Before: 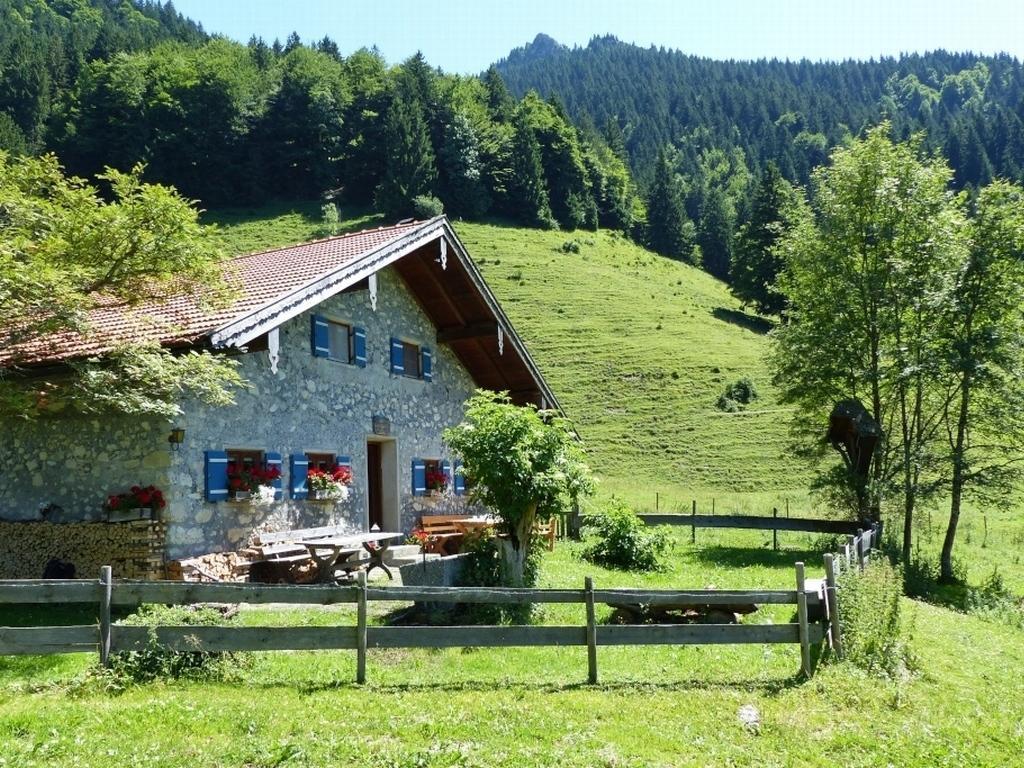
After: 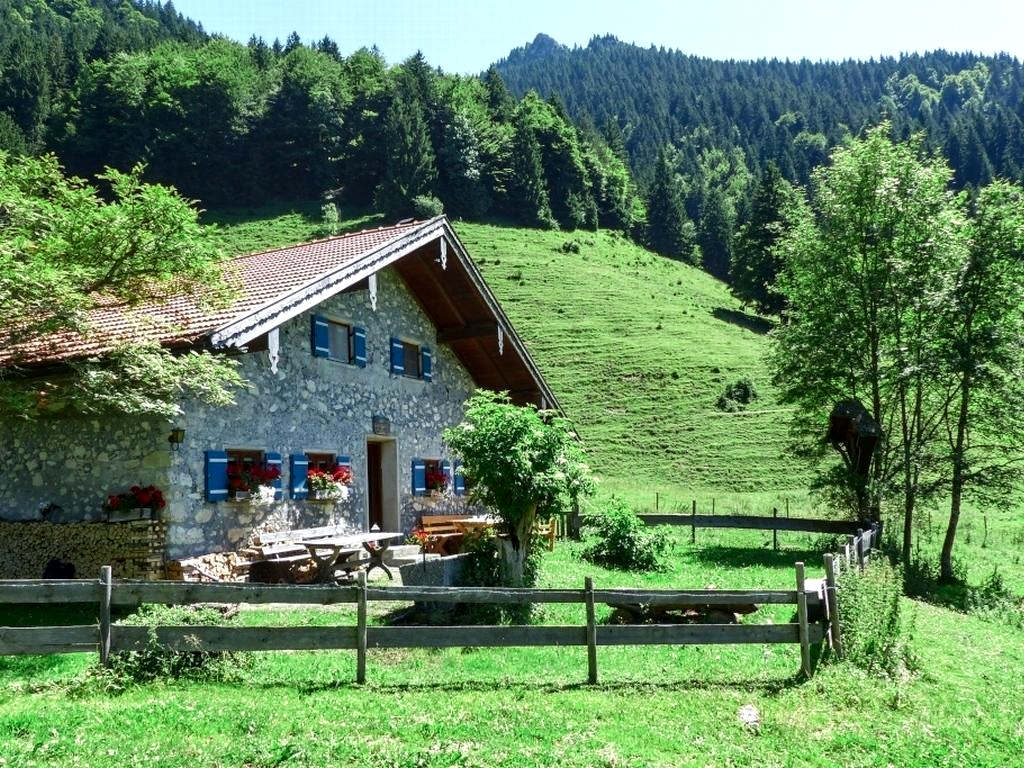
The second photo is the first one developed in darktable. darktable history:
local contrast: on, module defaults
contrast brightness saturation: brightness -0.091
color zones: curves: ch2 [(0, 0.5) (0.143, 0.517) (0.286, 0.571) (0.429, 0.522) (0.571, 0.5) (0.714, 0.5) (0.857, 0.5) (1, 0.5)]
exposure: exposure 0.203 EV, compensate highlight preservation false
